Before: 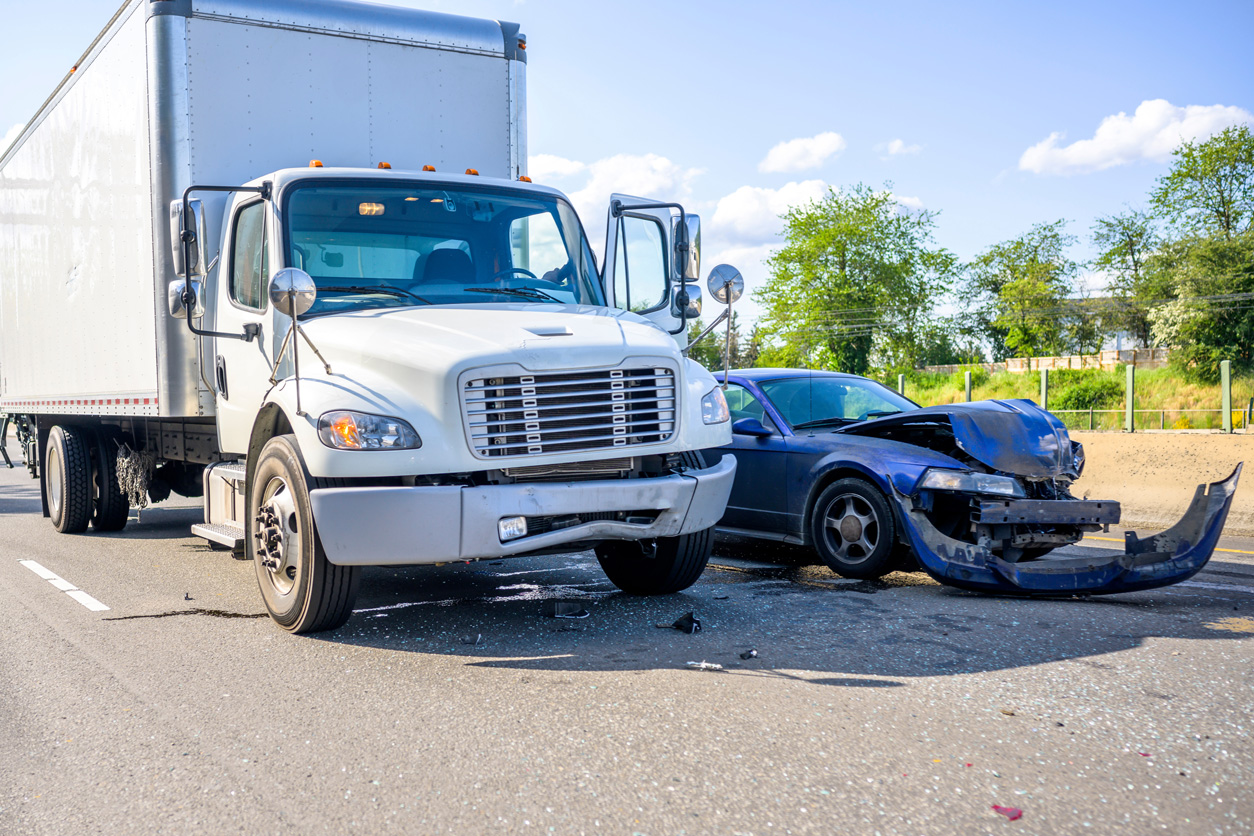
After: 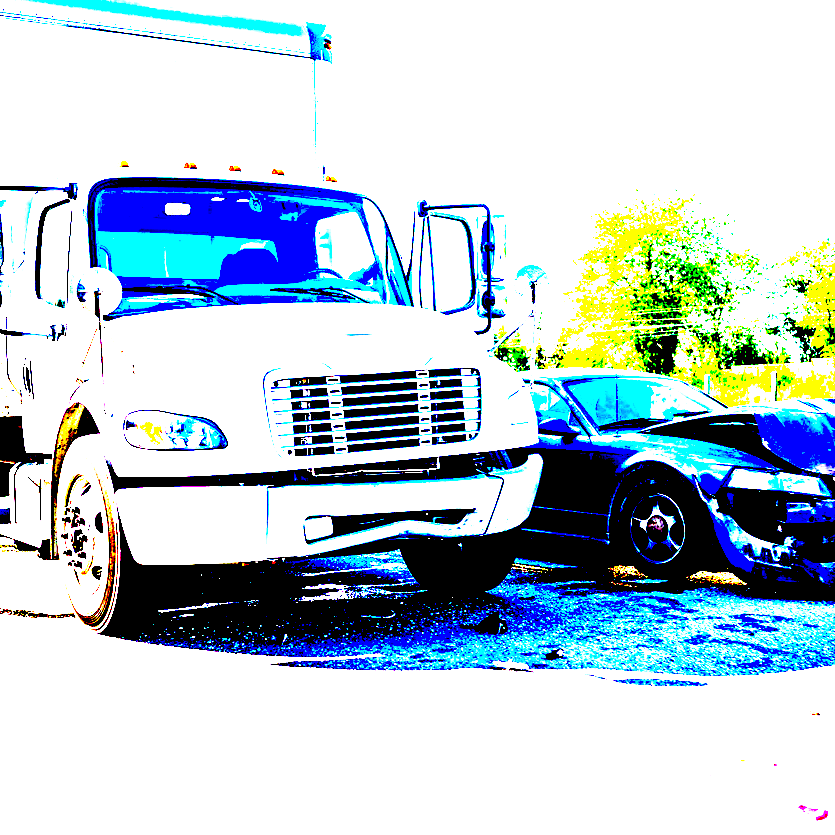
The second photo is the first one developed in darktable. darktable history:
crop and rotate: left 15.546%, right 17.787%
exposure: black level correction 0.1, exposure 3 EV, compensate highlight preservation false
